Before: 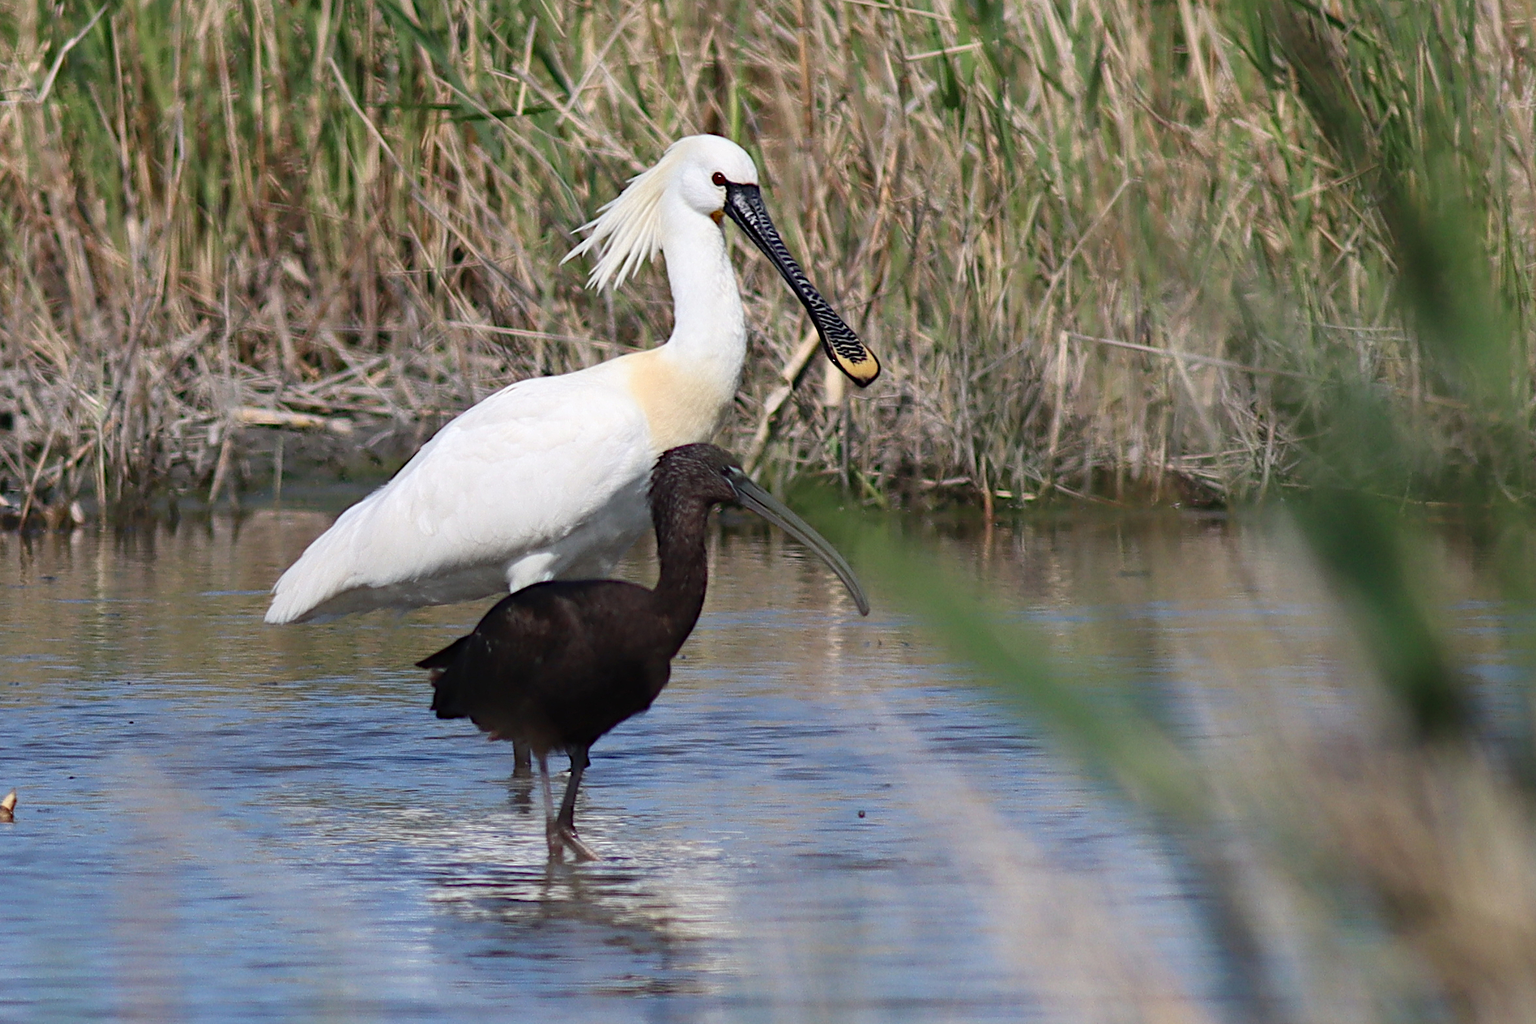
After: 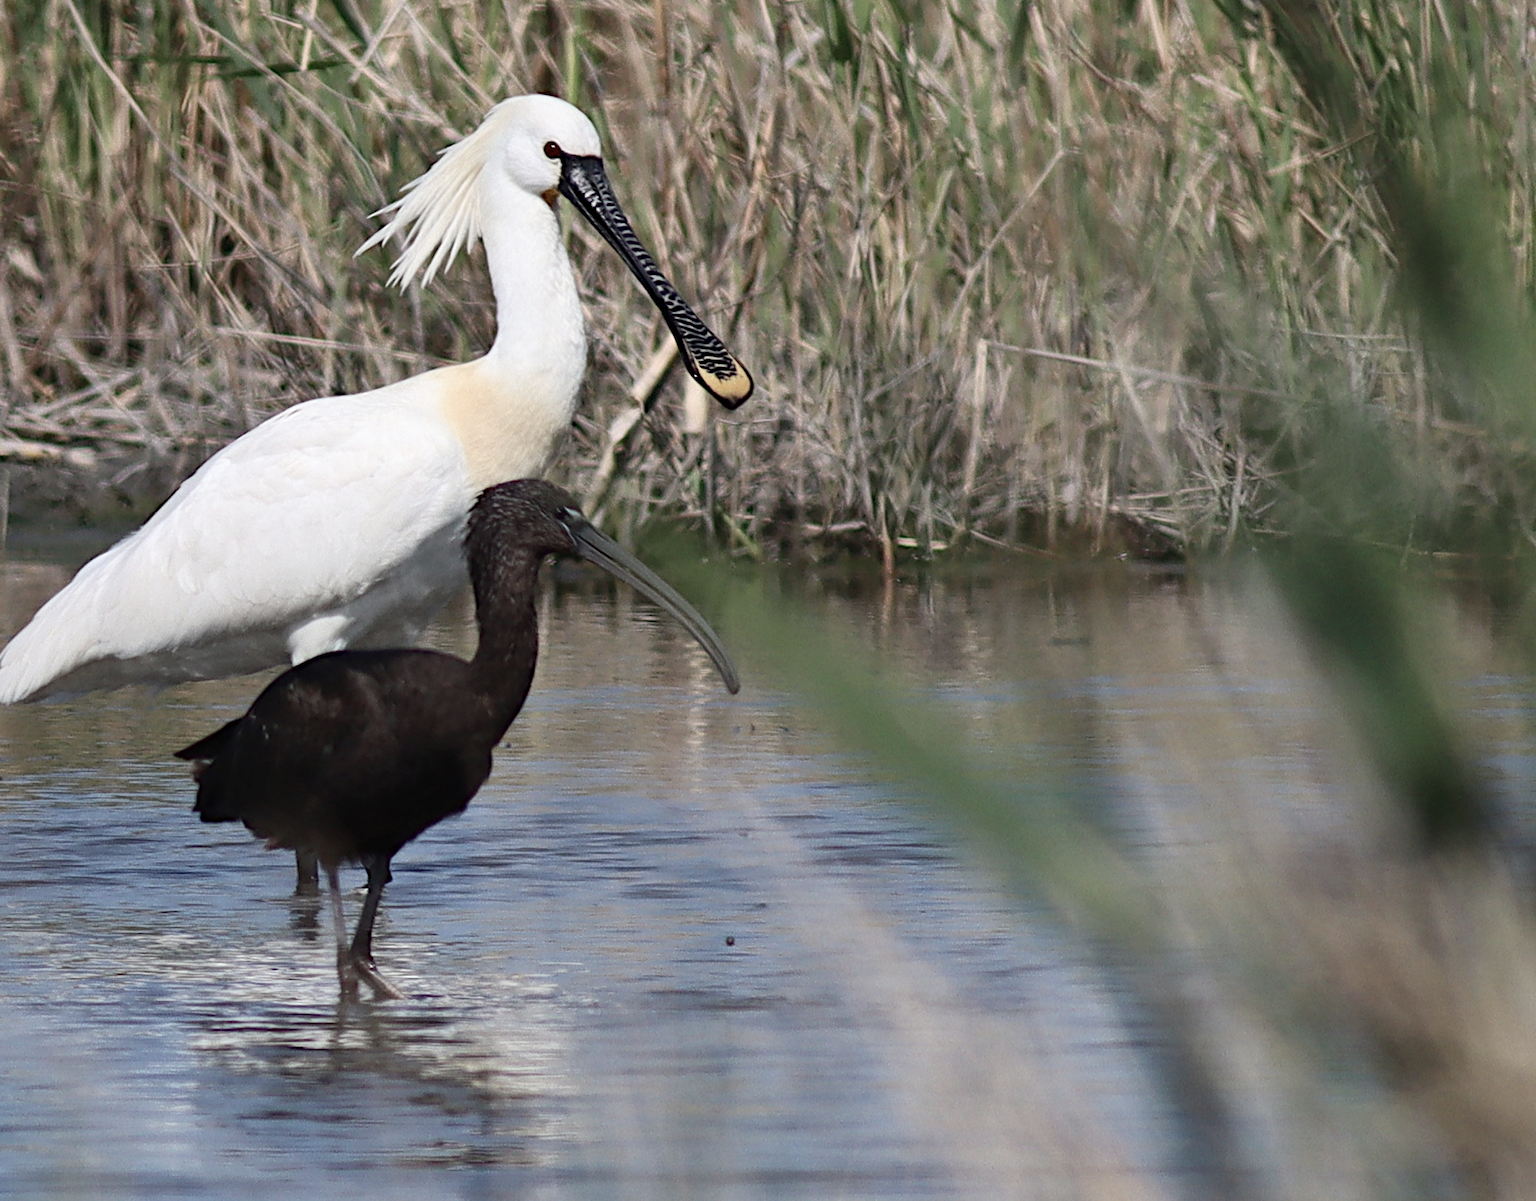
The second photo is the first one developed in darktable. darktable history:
contrast brightness saturation: contrast 0.1, saturation -0.3
shadows and highlights: soften with gaussian
crop and rotate: left 17.959%, top 5.771%, right 1.742%
